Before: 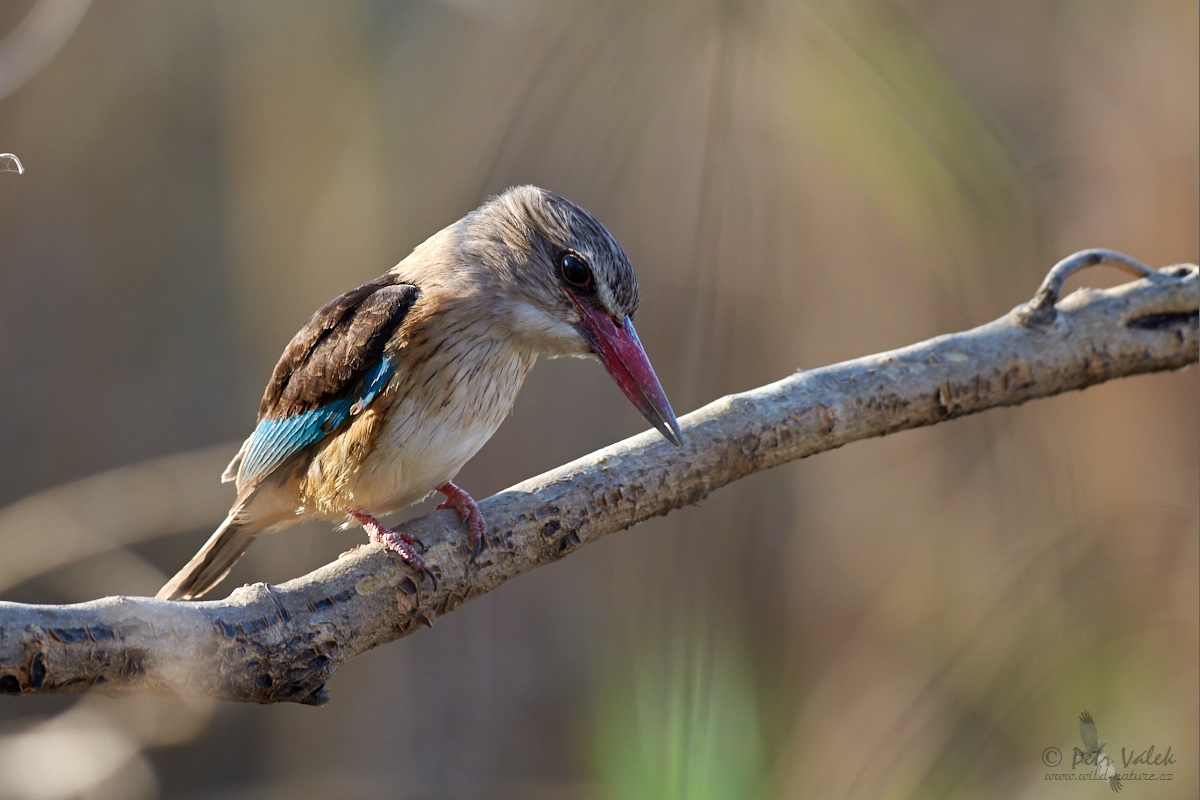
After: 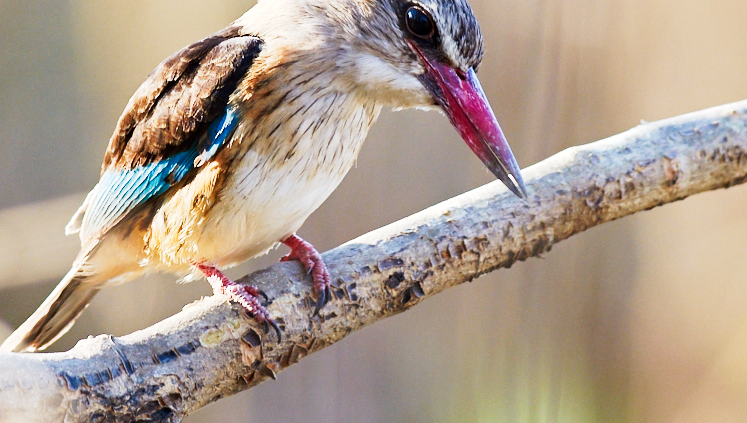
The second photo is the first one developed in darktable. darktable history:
crop: left 13.073%, top 31.11%, right 24.662%, bottom 15.989%
tone curve: curves: ch0 [(0, 0) (0.003, 0.004) (0.011, 0.015) (0.025, 0.034) (0.044, 0.061) (0.069, 0.095) (0.1, 0.137) (0.136, 0.187) (0.177, 0.244) (0.224, 0.308) (0.277, 0.415) (0.335, 0.532) (0.399, 0.642) (0.468, 0.747) (0.543, 0.829) (0.623, 0.886) (0.709, 0.924) (0.801, 0.951) (0.898, 0.975) (1, 1)], preserve colors none
